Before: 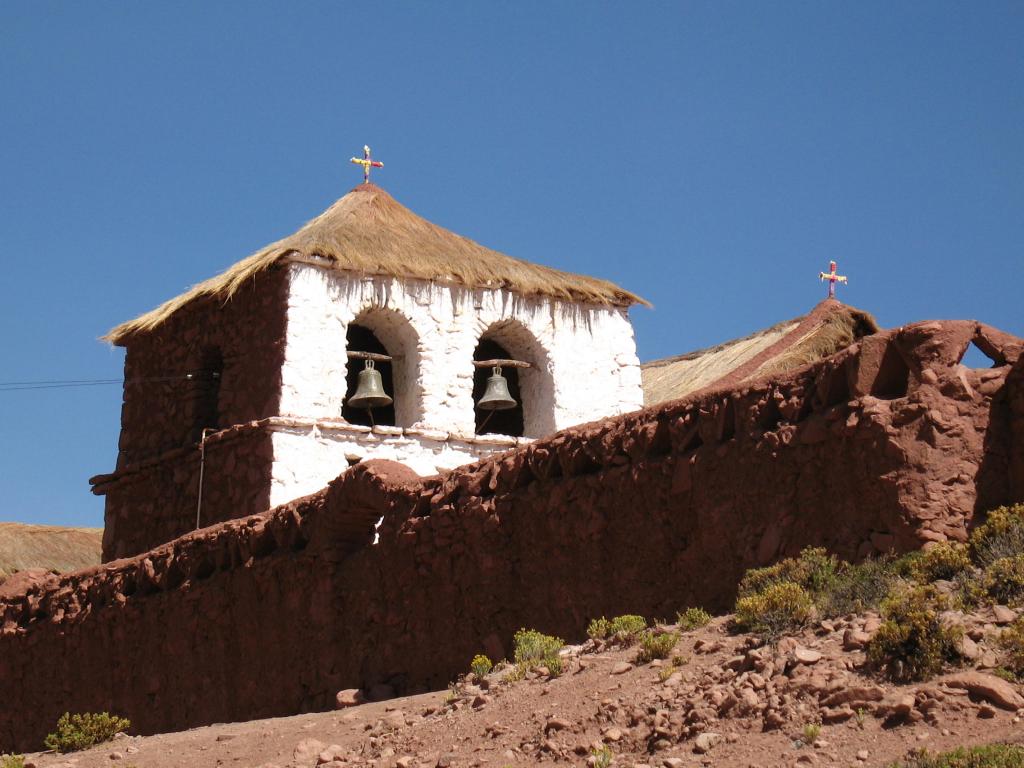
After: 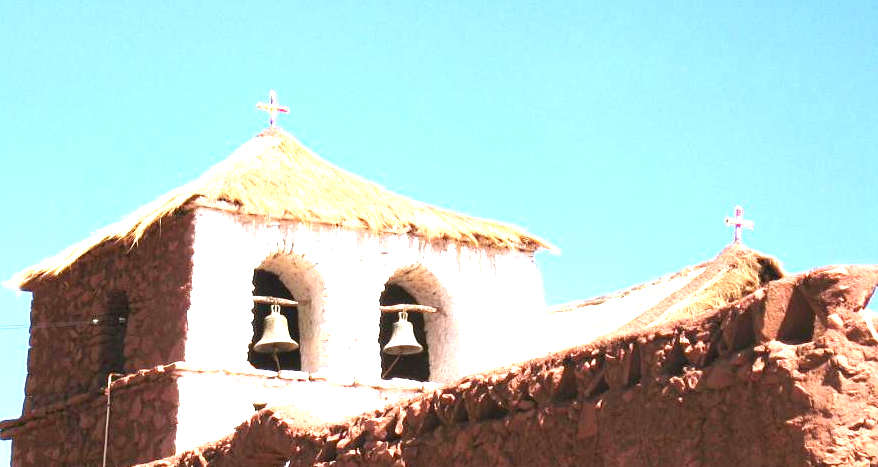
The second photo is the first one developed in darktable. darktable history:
crop and rotate: left 9.24%, top 7.201%, right 4.981%, bottom 31.97%
exposure: exposure 2.192 EV, compensate highlight preservation false
contrast equalizer: y [[0.439, 0.44, 0.442, 0.457, 0.493, 0.498], [0.5 ×6], [0.5 ×6], [0 ×6], [0 ×6]], mix 0.154
